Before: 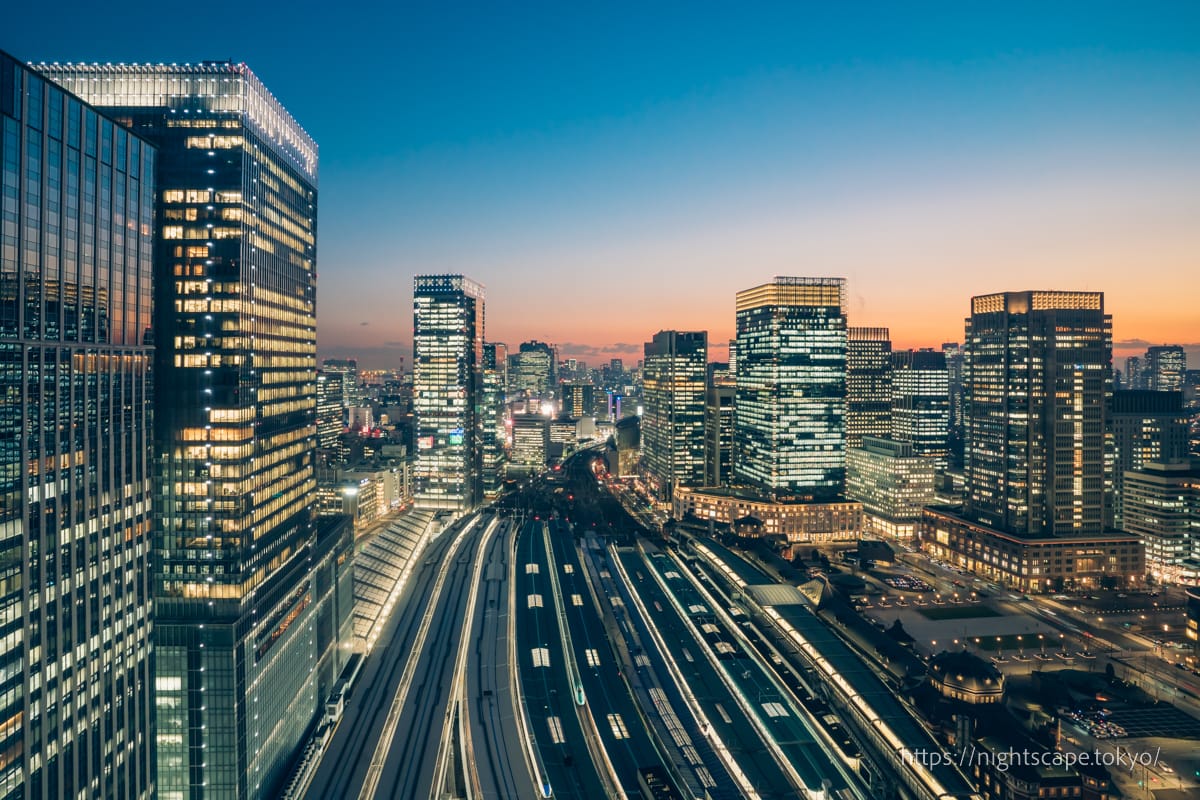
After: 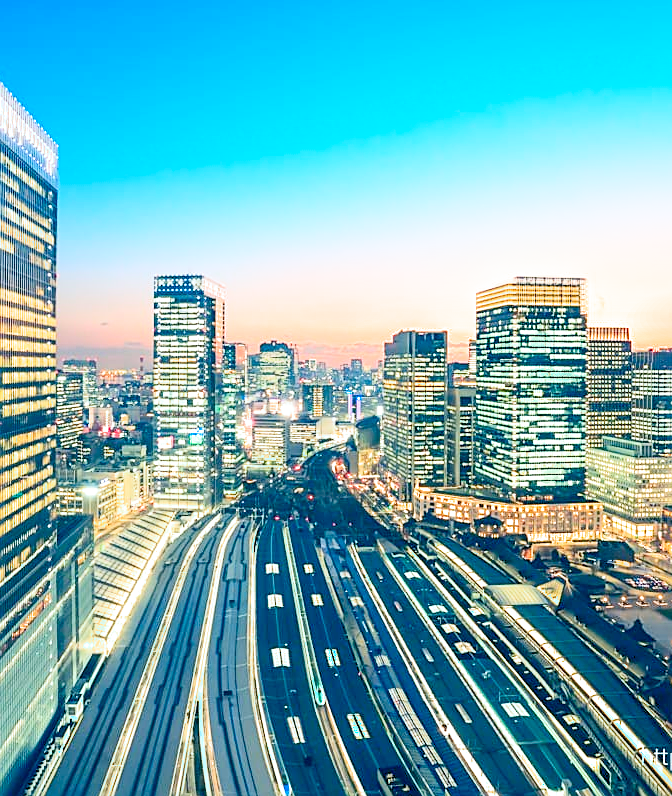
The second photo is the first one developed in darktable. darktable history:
exposure: black level correction 0.001, exposure 1.116 EV, compensate highlight preservation false
contrast brightness saturation: contrast 0.24, brightness 0.26, saturation 0.39
filmic rgb: black relative exposure -16 EV, threshold -0.33 EV, transition 3.19 EV, structure ↔ texture 100%, target black luminance 0%, hardness 7.57, latitude 72.96%, contrast 0.908, highlights saturation mix 10%, shadows ↔ highlights balance -0.38%, add noise in highlights 0, preserve chrominance no, color science v4 (2020), iterations of high-quality reconstruction 10, enable highlight reconstruction true
crop: left 21.674%, right 22.086%
sharpen: on, module defaults
